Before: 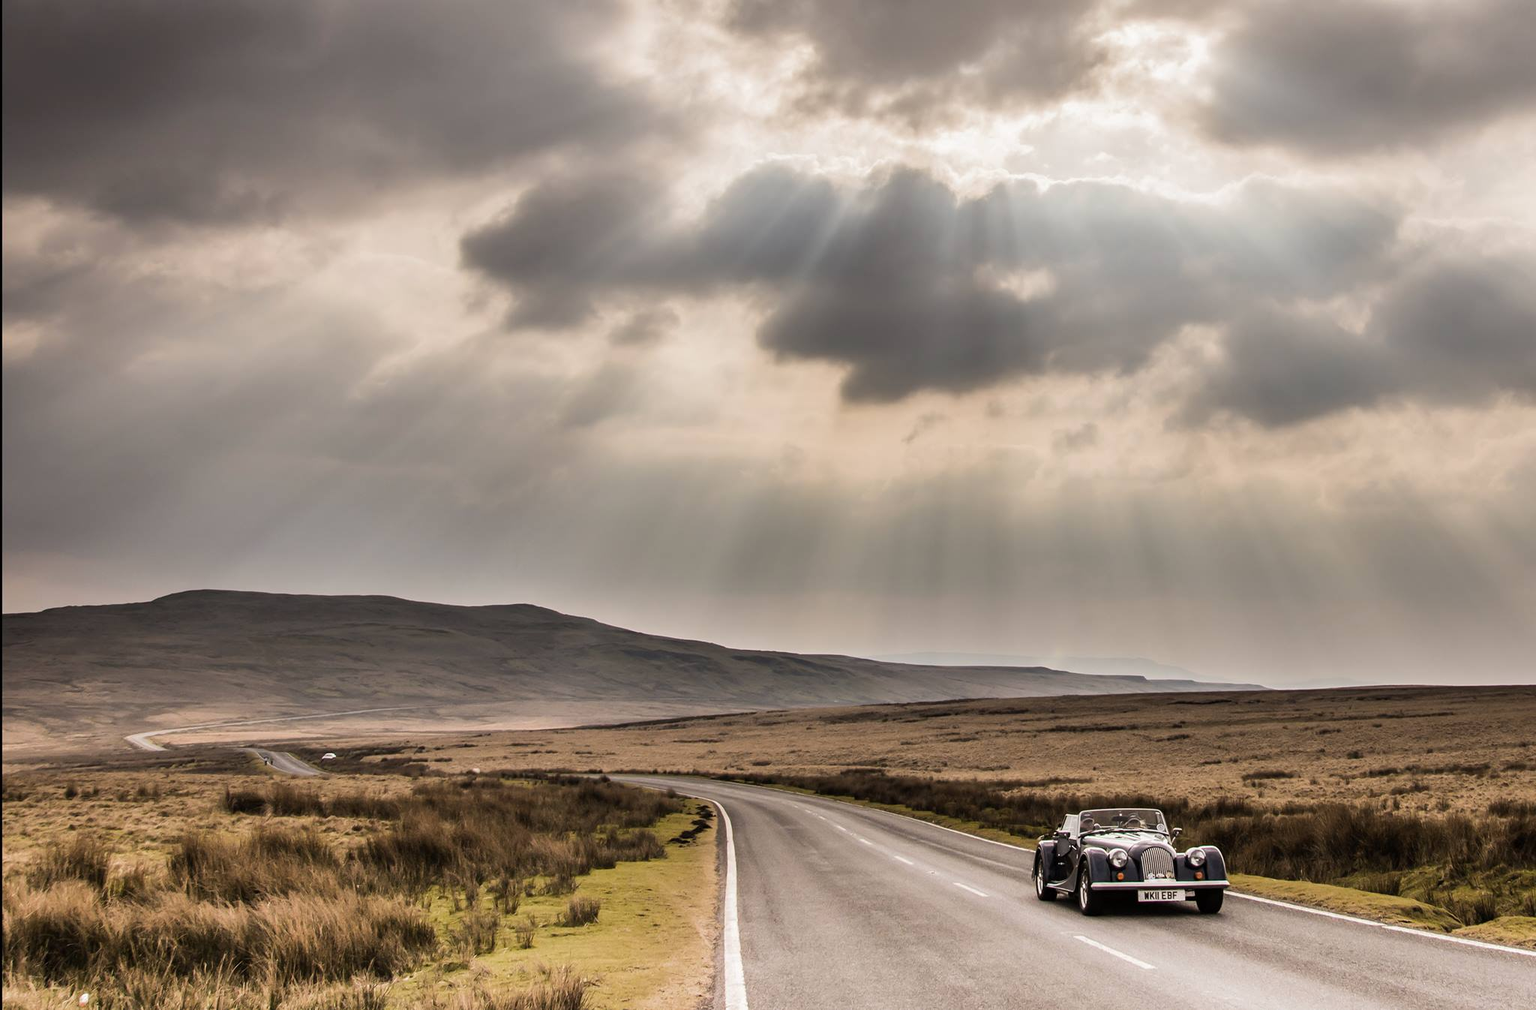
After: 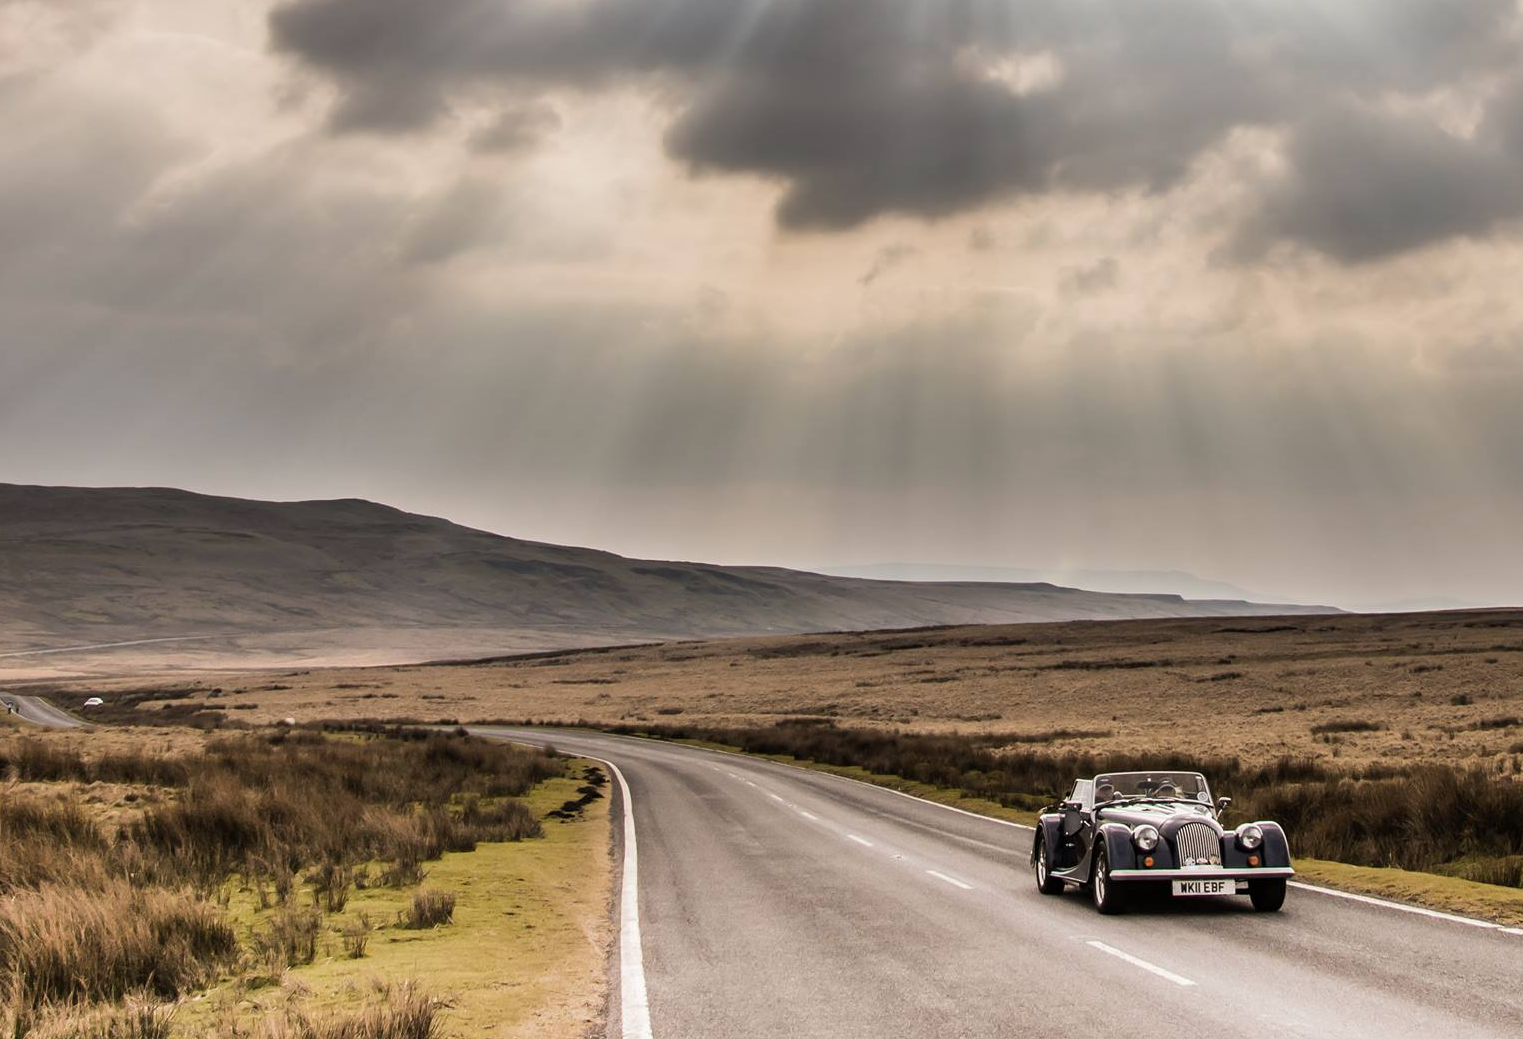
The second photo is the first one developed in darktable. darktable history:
crop: left 16.859%, top 22.793%, right 8.74%
